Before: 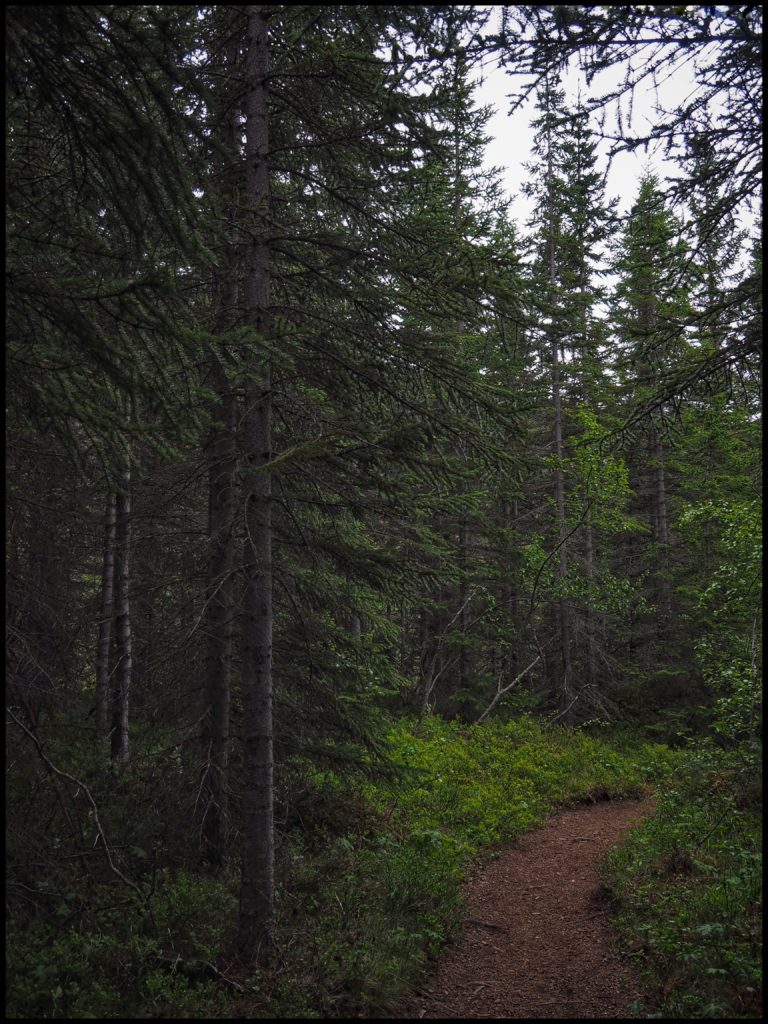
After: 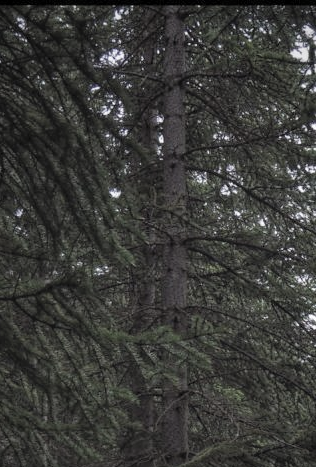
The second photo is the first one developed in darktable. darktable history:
velvia: on, module defaults
vignetting: brightness -0.413, saturation -0.301
contrast brightness saturation: brightness 0.186, saturation -0.506
crop and rotate: left 10.87%, top 0.051%, right 47.932%, bottom 54.268%
